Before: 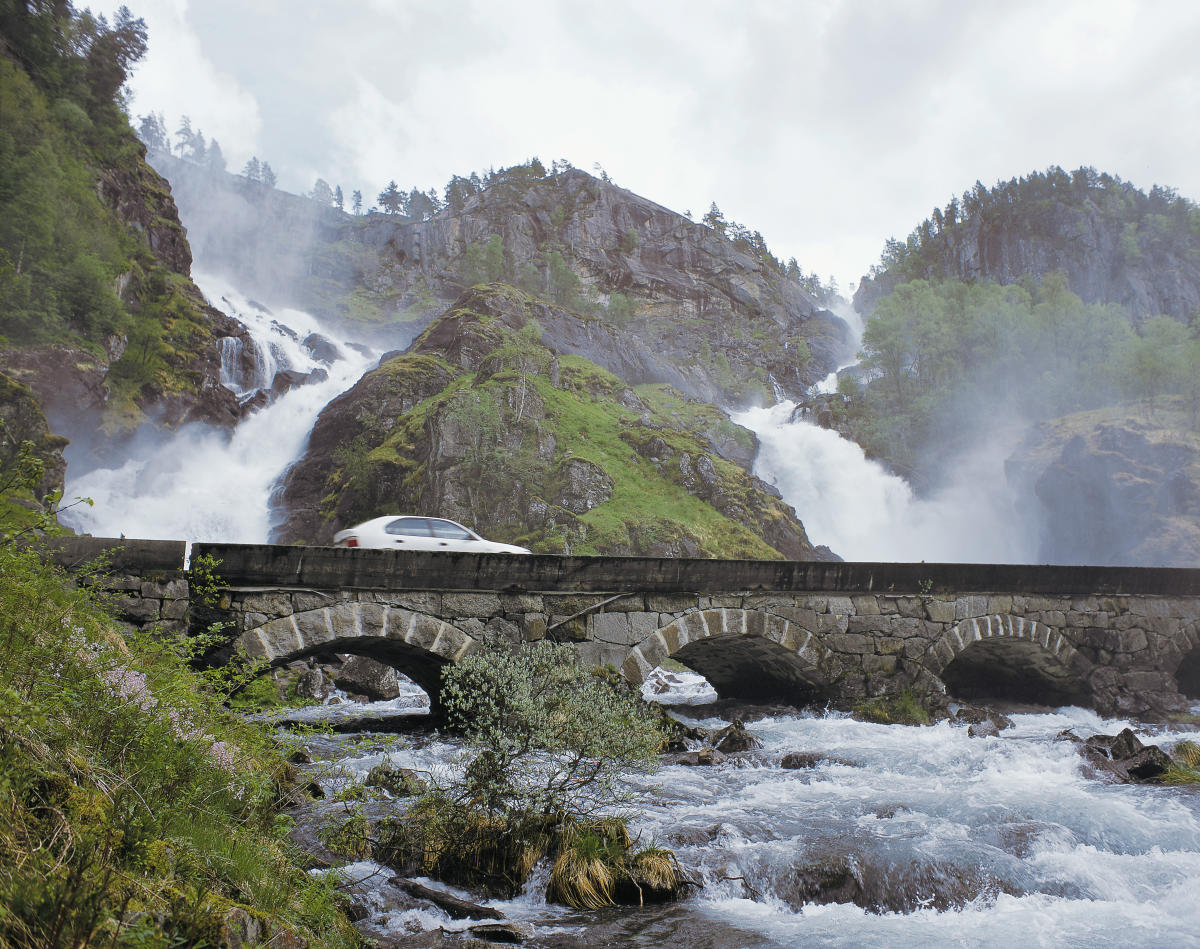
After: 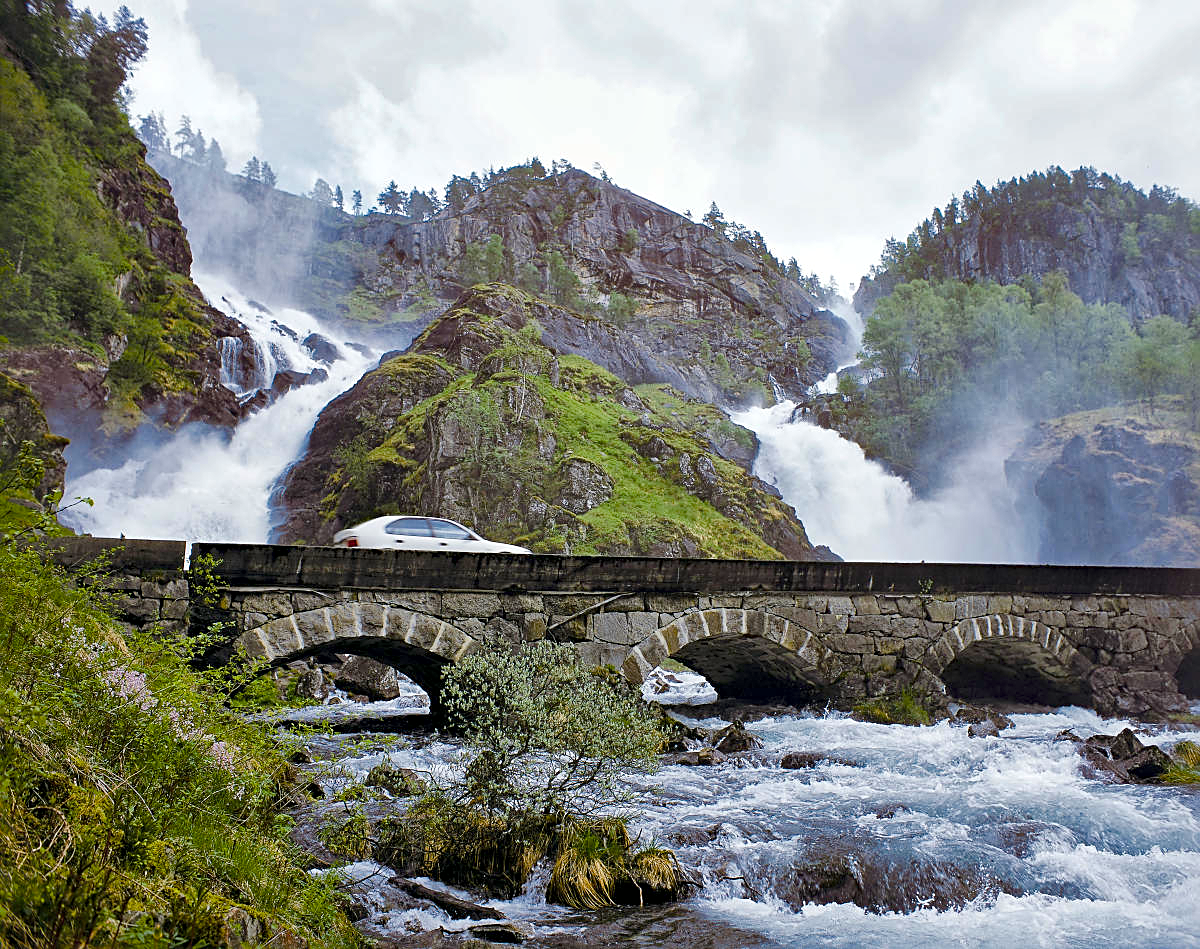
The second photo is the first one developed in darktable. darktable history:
local contrast: mode bilateral grid, contrast 21, coarseness 51, detail 173%, midtone range 0.2
sharpen: on, module defaults
color balance rgb: power › hue 311.45°, linear chroma grading › global chroma 18.955%, perceptual saturation grading › global saturation 14.251%, perceptual saturation grading › highlights -25.012%, perceptual saturation grading › shadows 29.577%, global vibrance 20%
haze removal: strength 0.296, distance 0.252, compatibility mode true, adaptive false
